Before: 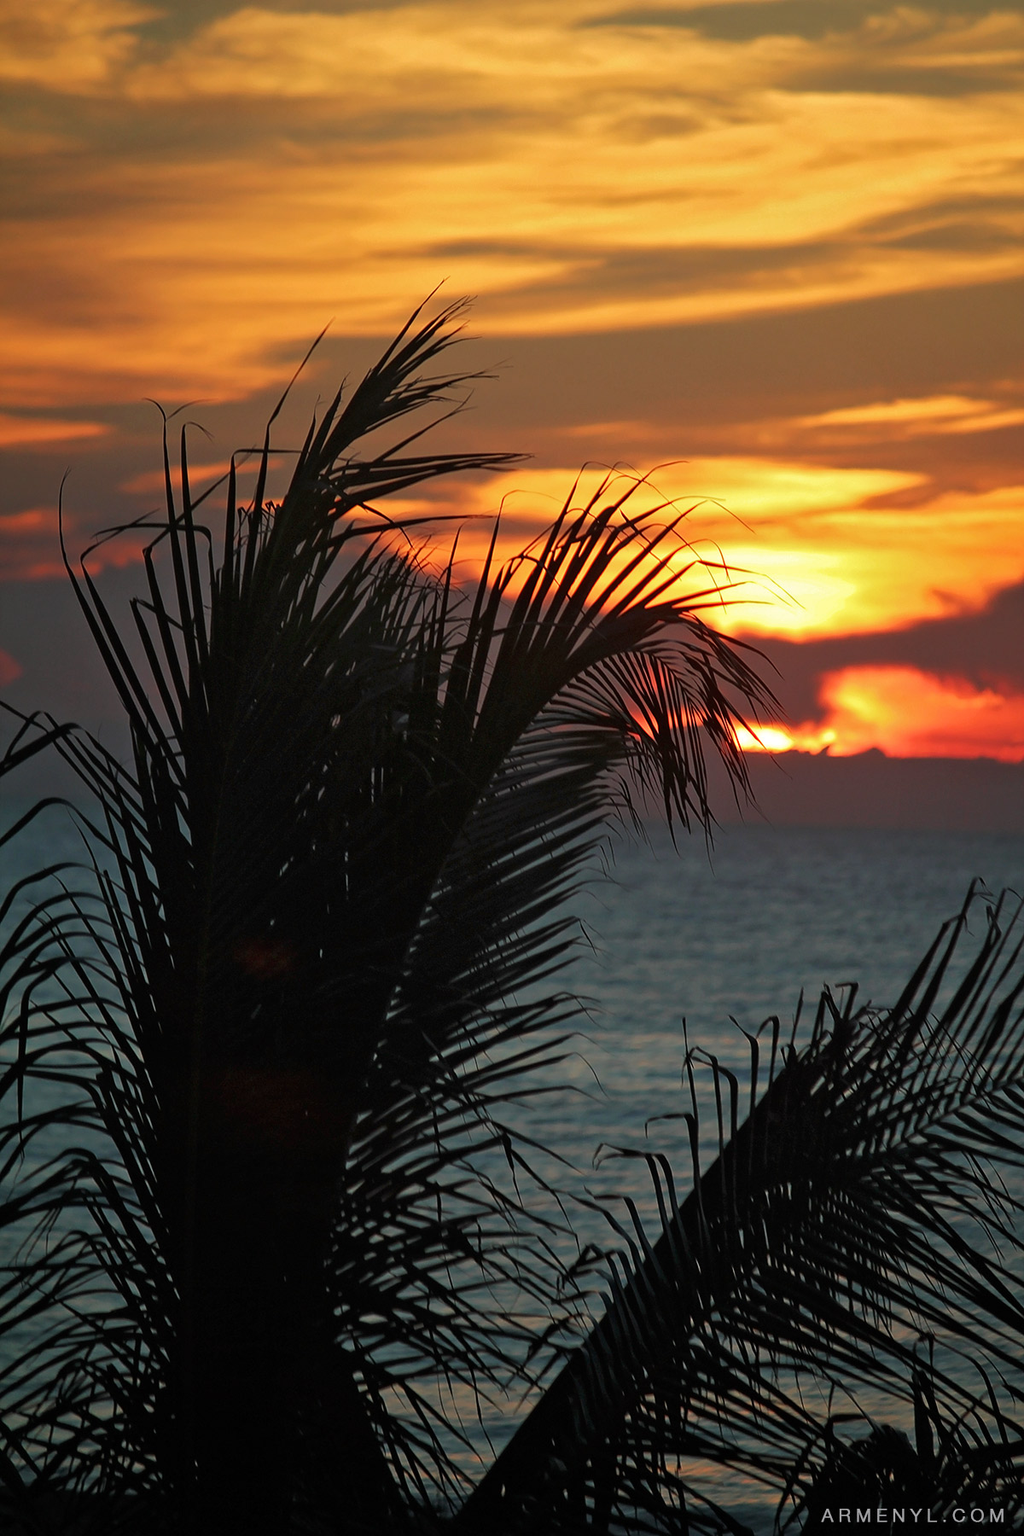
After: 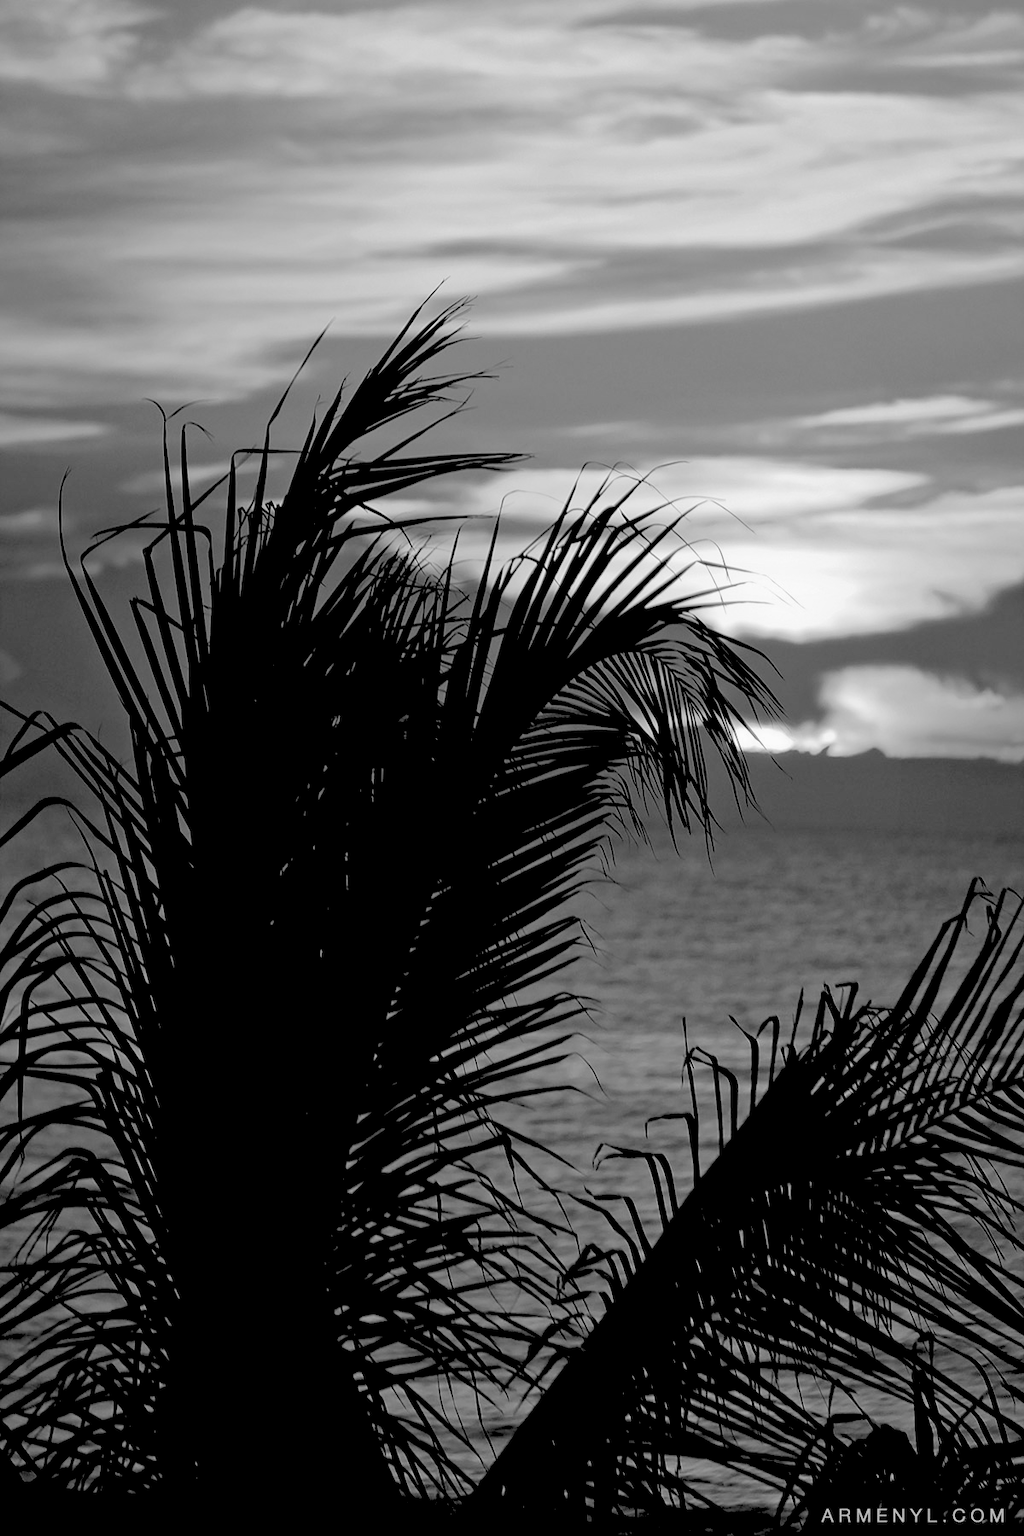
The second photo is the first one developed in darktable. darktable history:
rgb levels: levels [[0.027, 0.429, 0.996], [0, 0.5, 1], [0, 0.5, 1]]
monochrome: on, module defaults
